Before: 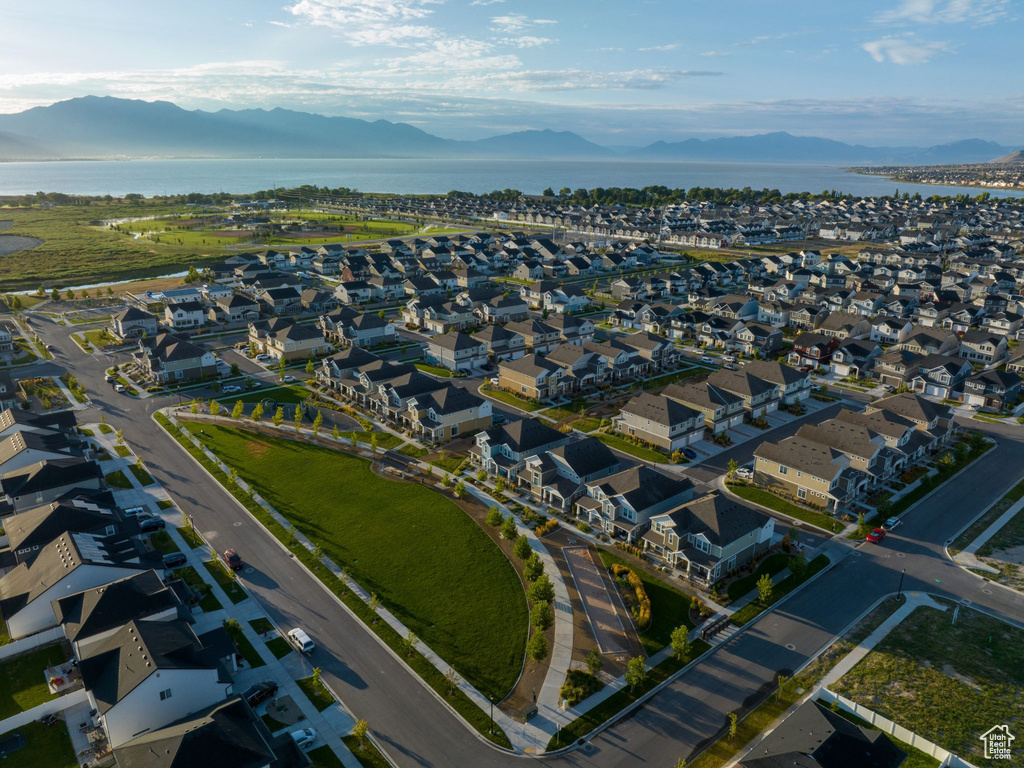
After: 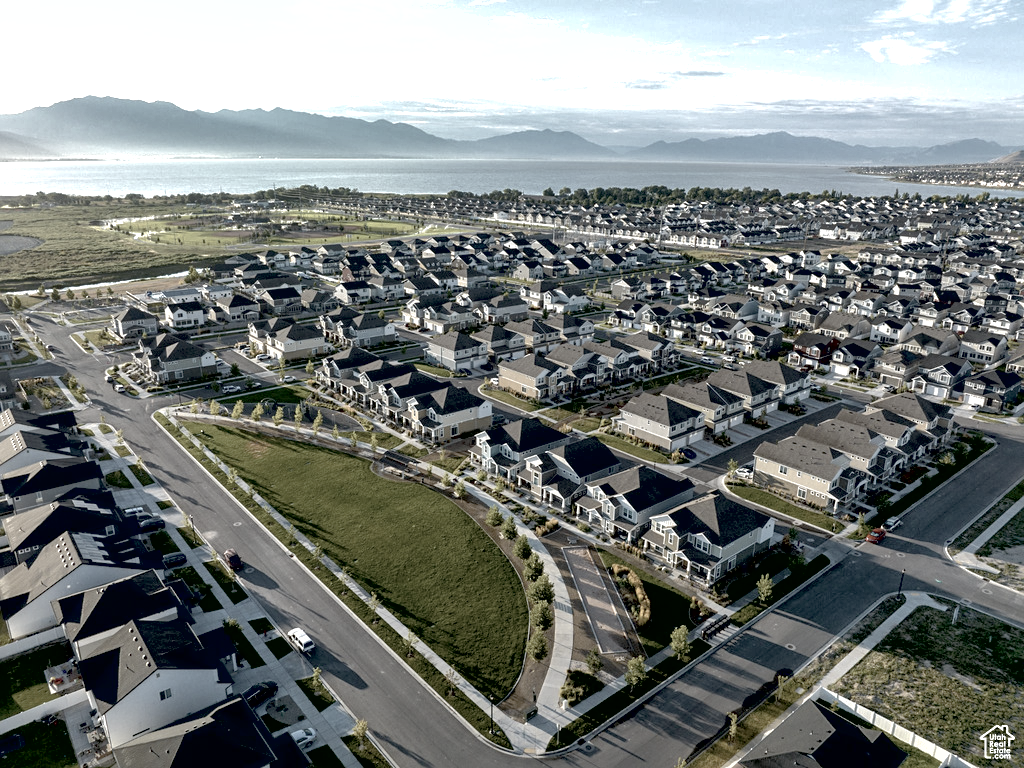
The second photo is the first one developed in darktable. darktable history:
local contrast: mode bilateral grid, contrast 20, coarseness 50, detail 144%, midtone range 0.2
exposure: black level correction 0.011, exposure 1.088 EV, compensate exposure bias true, compensate highlight preservation false
sharpen: amount 0.2
shadows and highlights: on, module defaults
color zones: curves: ch1 [(0, 0.153) (0.143, 0.15) (0.286, 0.151) (0.429, 0.152) (0.571, 0.152) (0.714, 0.151) (0.857, 0.151) (1, 0.153)]
